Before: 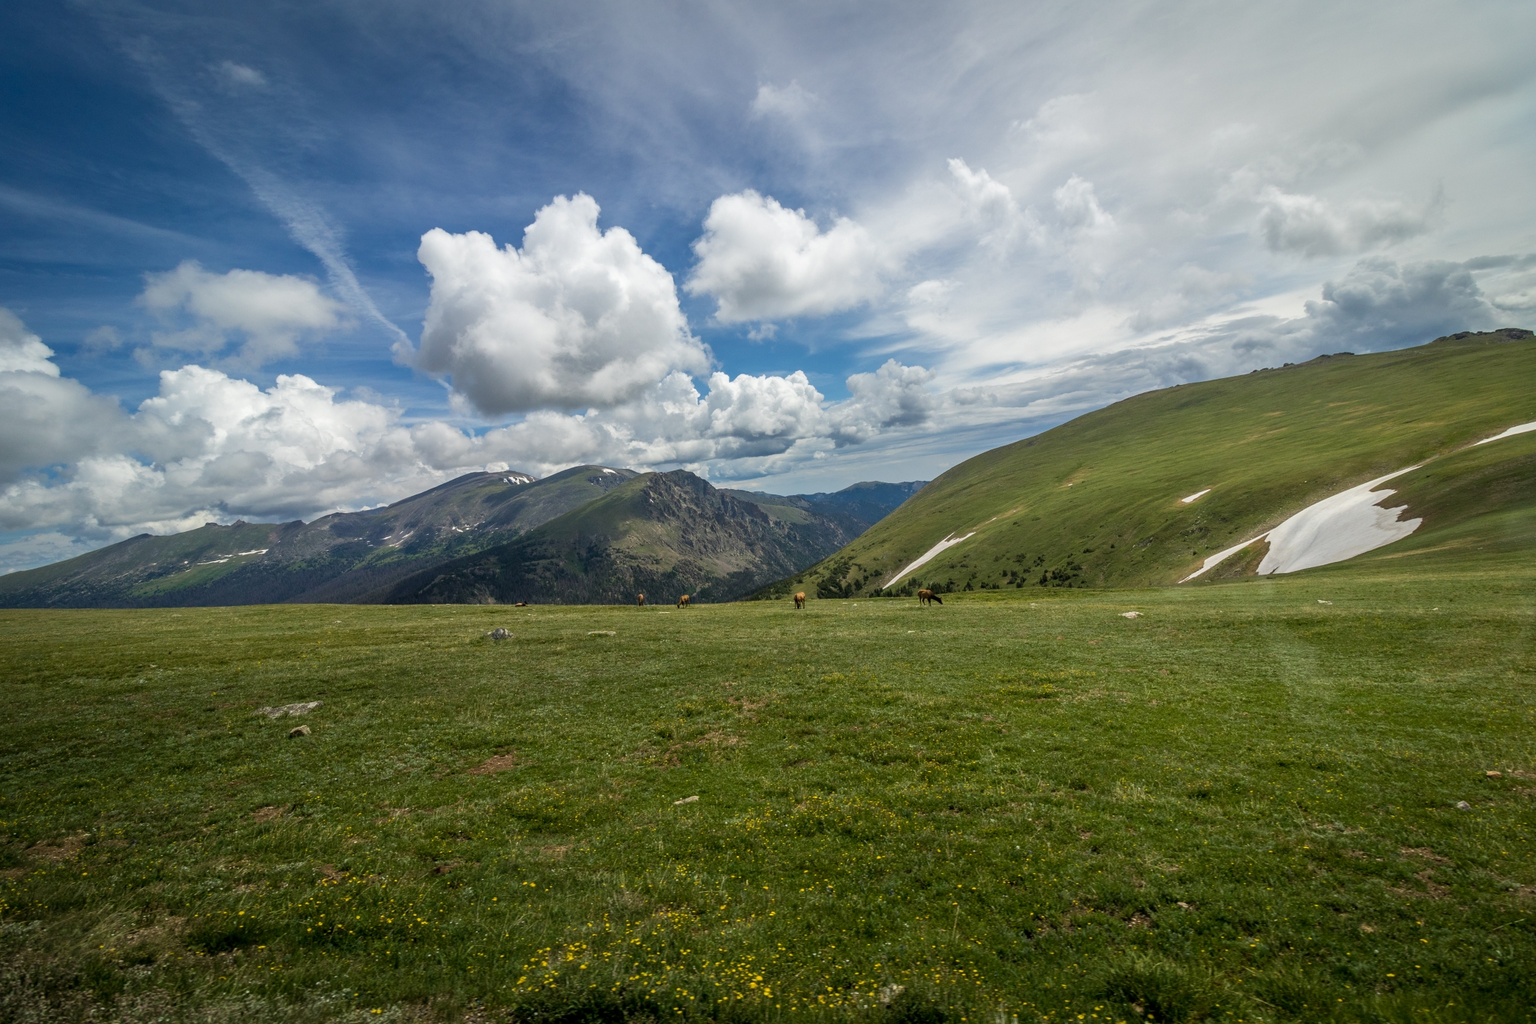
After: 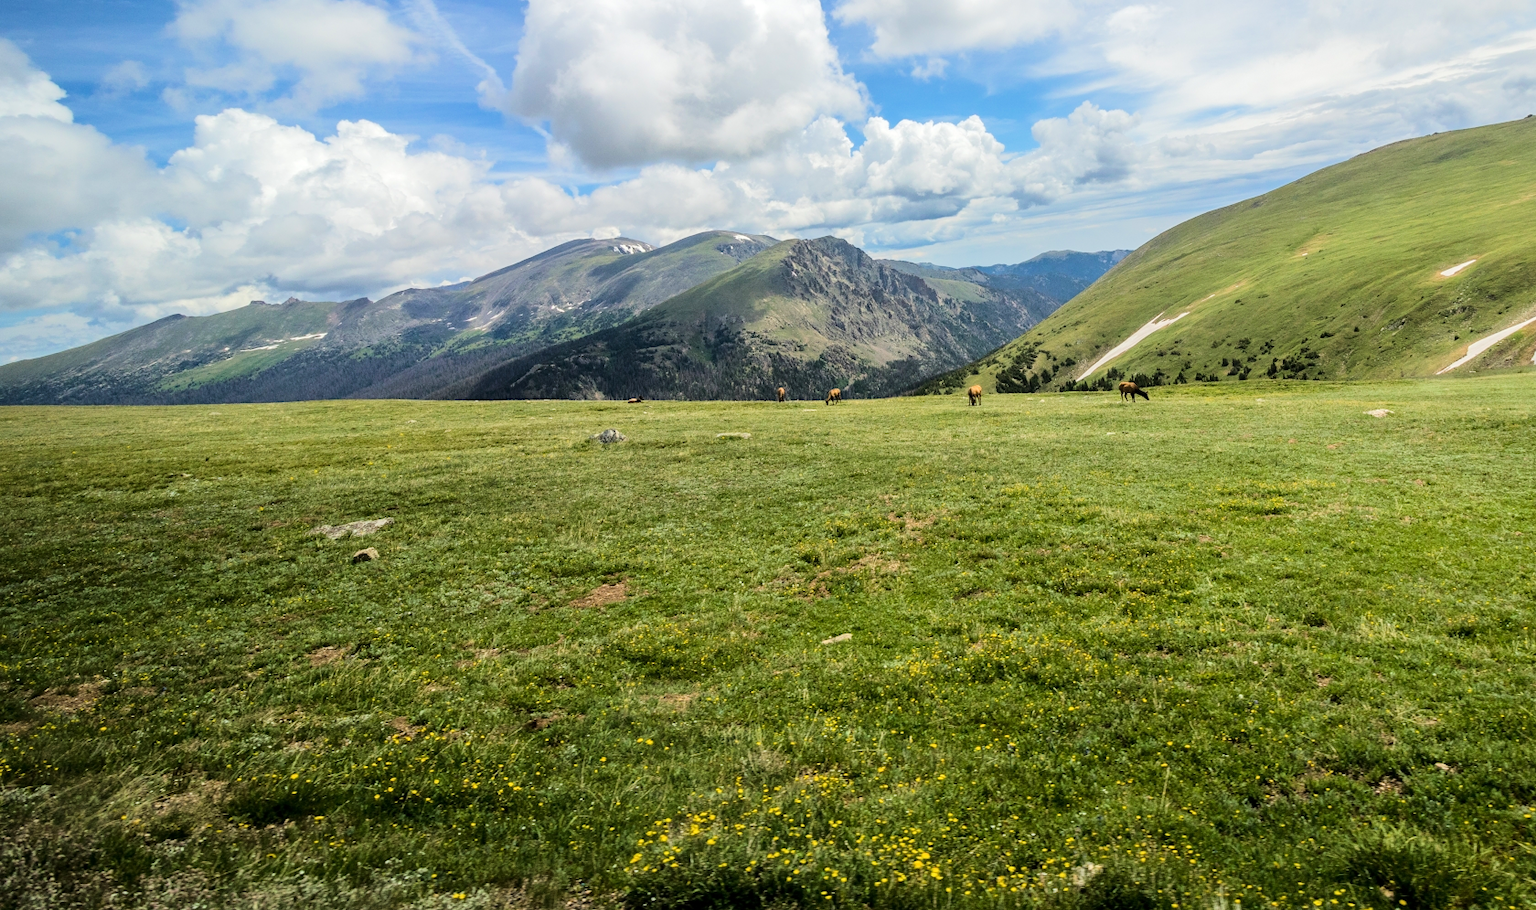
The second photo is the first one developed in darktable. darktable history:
crop: top 27.016%, right 17.957%
tone equalizer: -7 EV 0.161 EV, -6 EV 0.572 EV, -5 EV 1.17 EV, -4 EV 1.32 EV, -3 EV 1.12 EV, -2 EV 0.6 EV, -1 EV 0.148 EV, edges refinement/feathering 500, mask exposure compensation -1.57 EV, preserve details no
